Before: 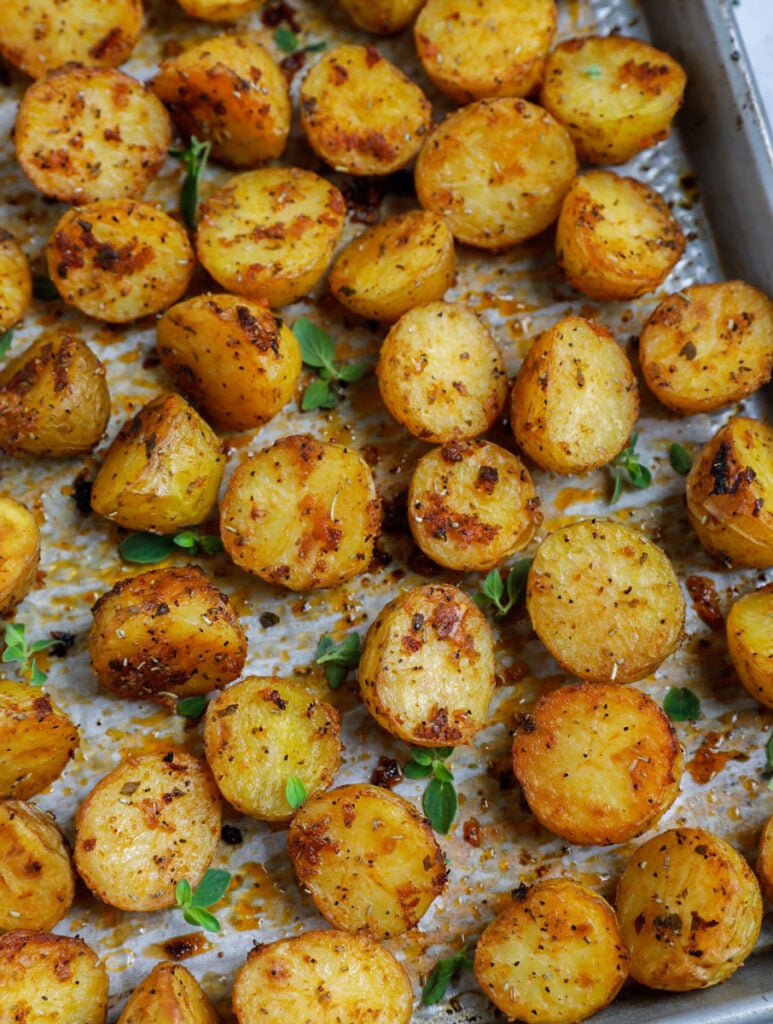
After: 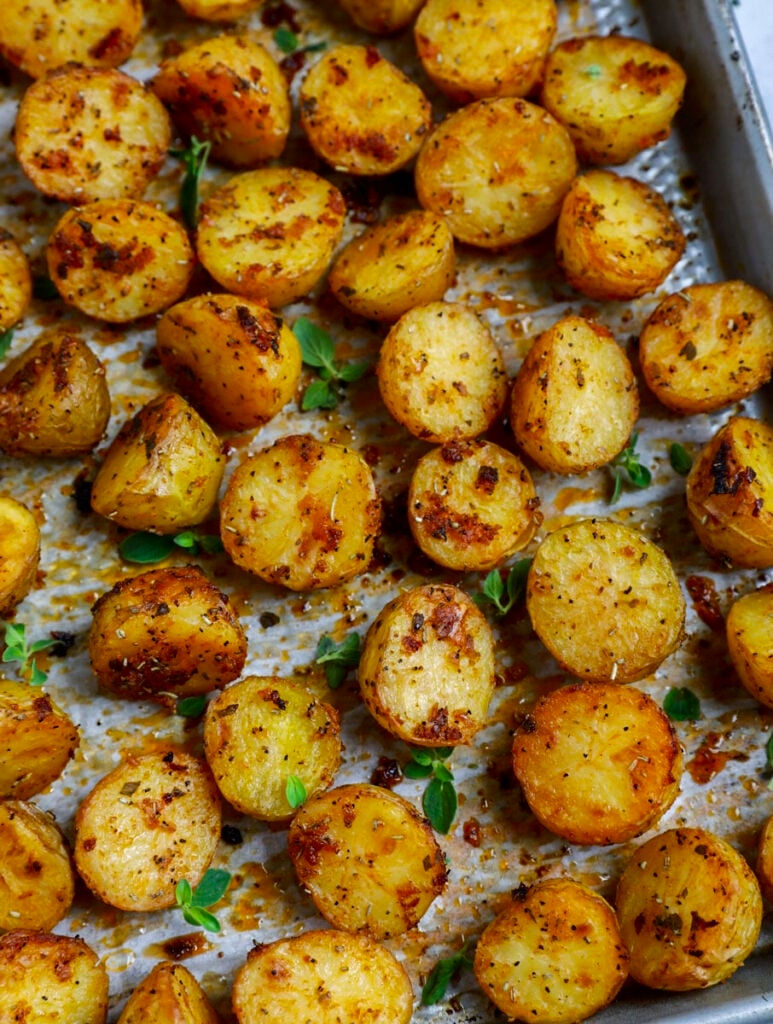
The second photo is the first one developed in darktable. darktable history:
contrast brightness saturation: contrast 0.126, brightness -0.05, saturation 0.155
